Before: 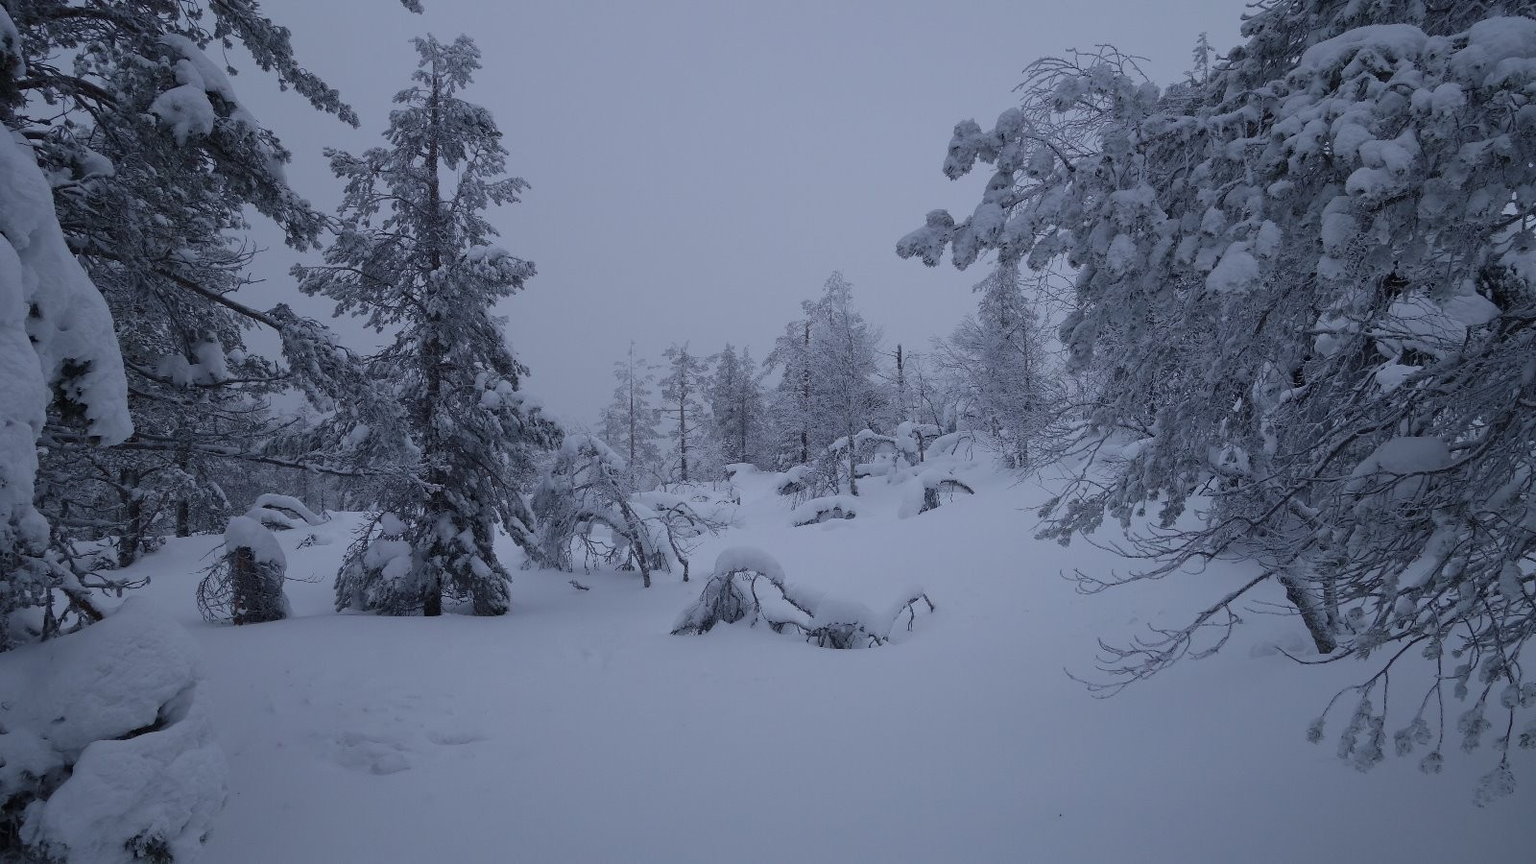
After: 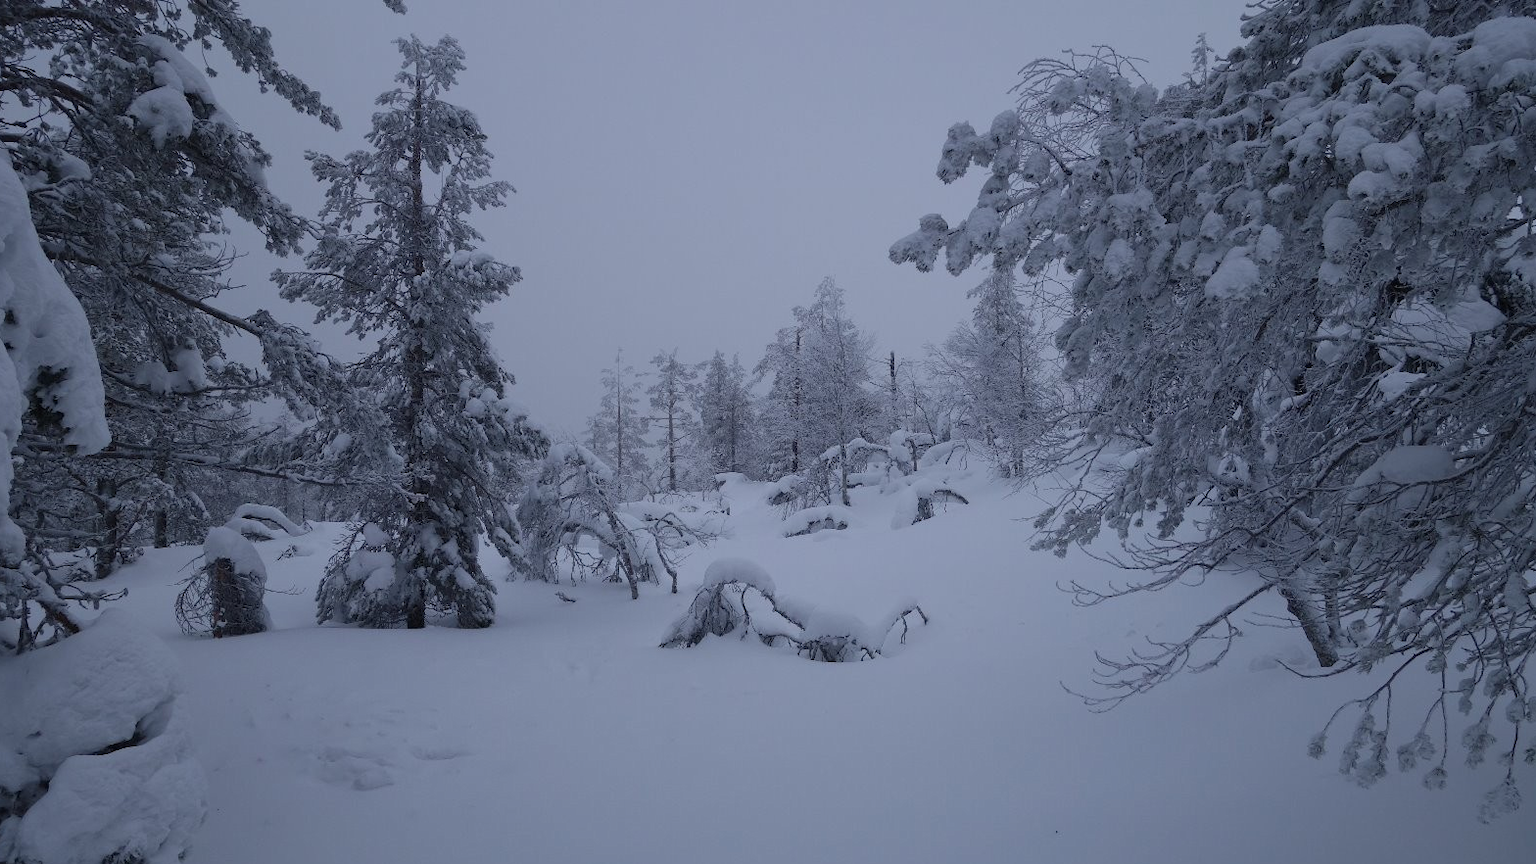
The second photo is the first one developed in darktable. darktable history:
crop: left 1.682%, right 0.279%, bottom 1.926%
tone equalizer: edges refinement/feathering 500, mask exposure compensation -1.57 EV, preserve details no
